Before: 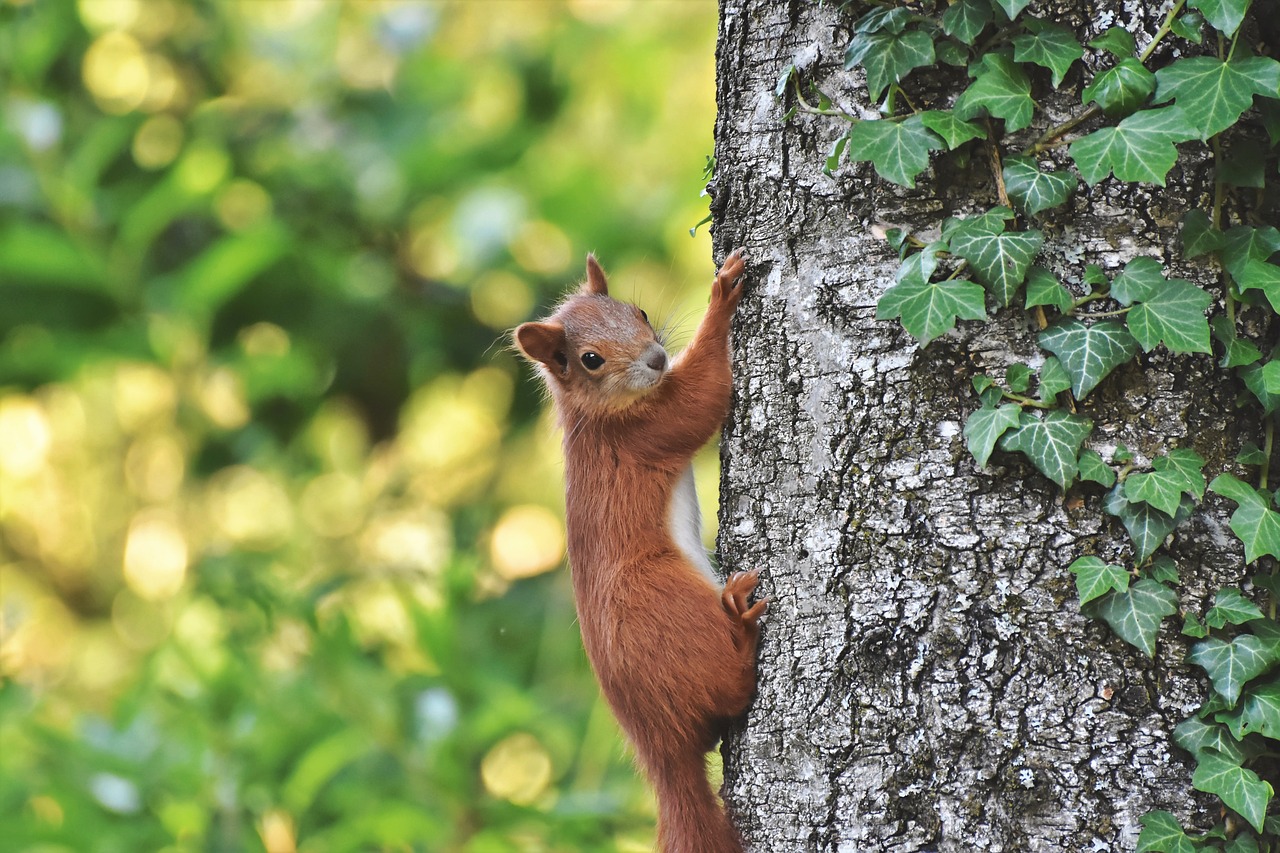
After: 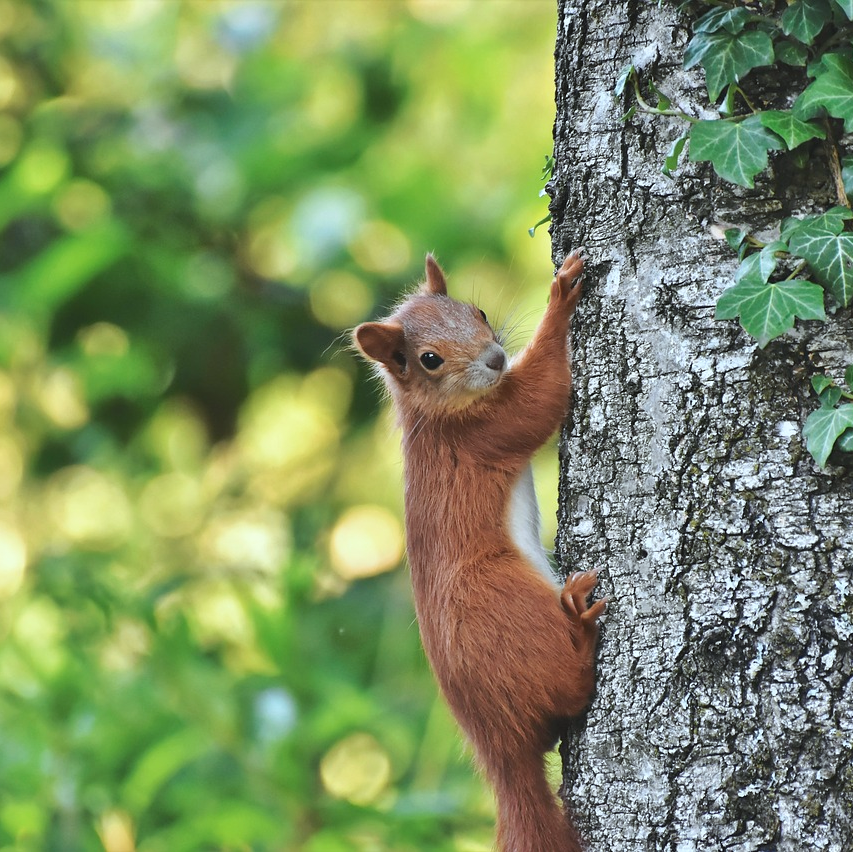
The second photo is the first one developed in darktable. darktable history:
color calibration: illuminant Planckian (black body), adaptation linear Bradford (ICC v4), x 0.361, y 0.366, temperature 4511.61 K, saturation algorithm version 1 (2020)
crop and rotate: left 12.648%, right 20.685%
